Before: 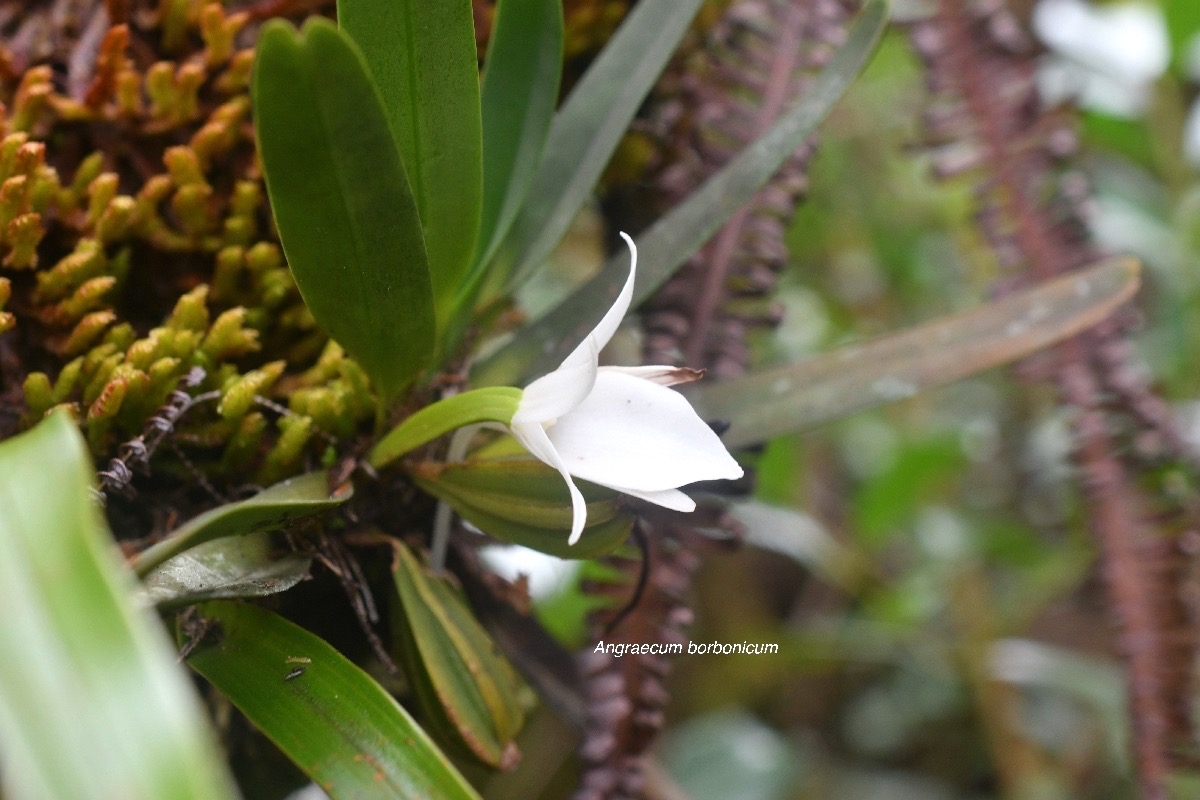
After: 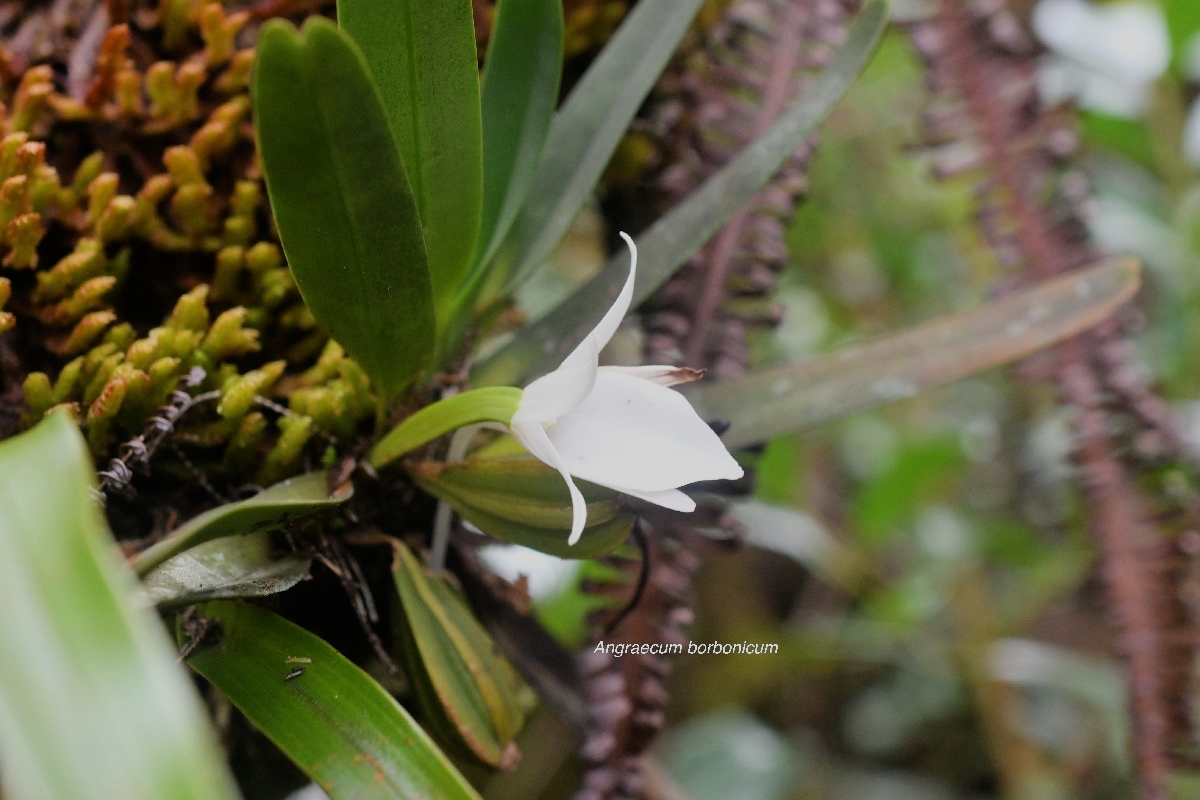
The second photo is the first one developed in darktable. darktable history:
filmic rgb: black relative exposure -7.65 EV, white relative exposure 4.56 EV, threshold 6 EV, hardness 3.61, enable highlight reconstruction true
